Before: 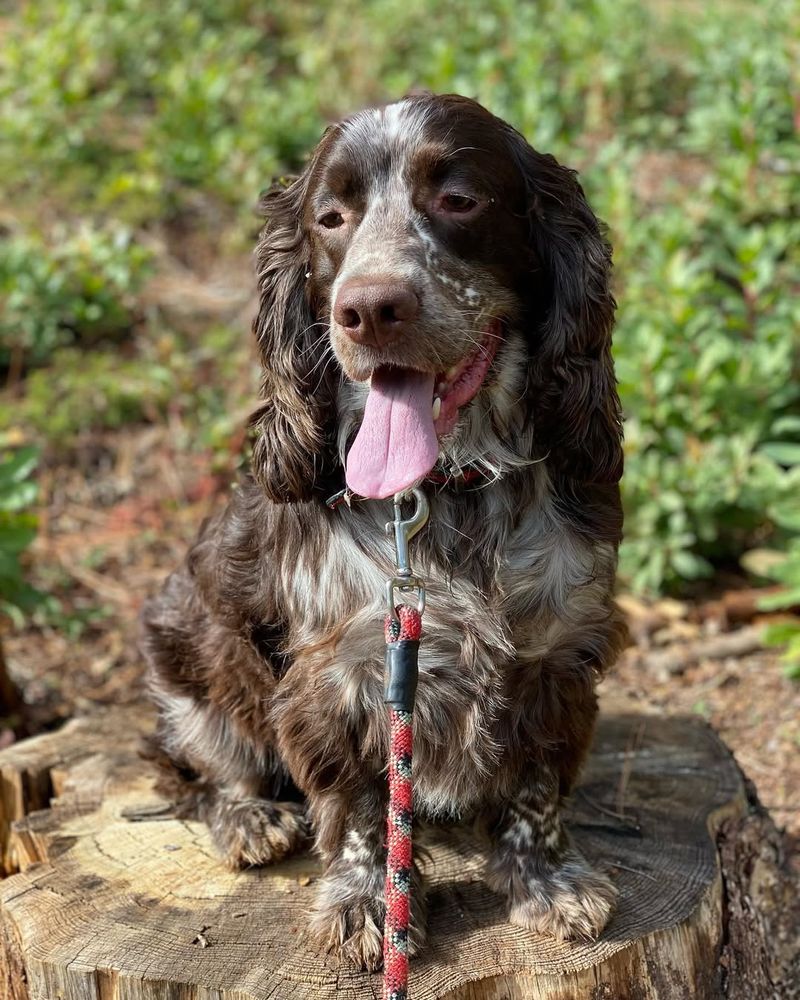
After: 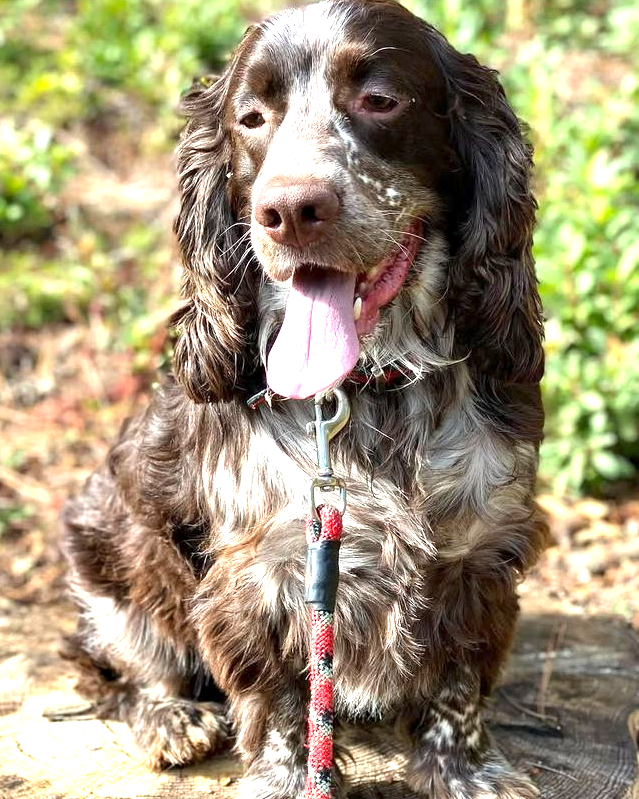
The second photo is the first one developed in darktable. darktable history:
exposure: black level correction 0, exposure 1.3 EV, compensate exposure bias true, compensate highlight preservation false
contrast equalizer: octaves 7, y [[0.6 ×6], [0.55 ×6], [0 ×6], [0 ×6], [0 ×6]], mix 0.2
crop and rotate: left 10.071%, top 10.071%, right 10.02%, bottom 10.02%
